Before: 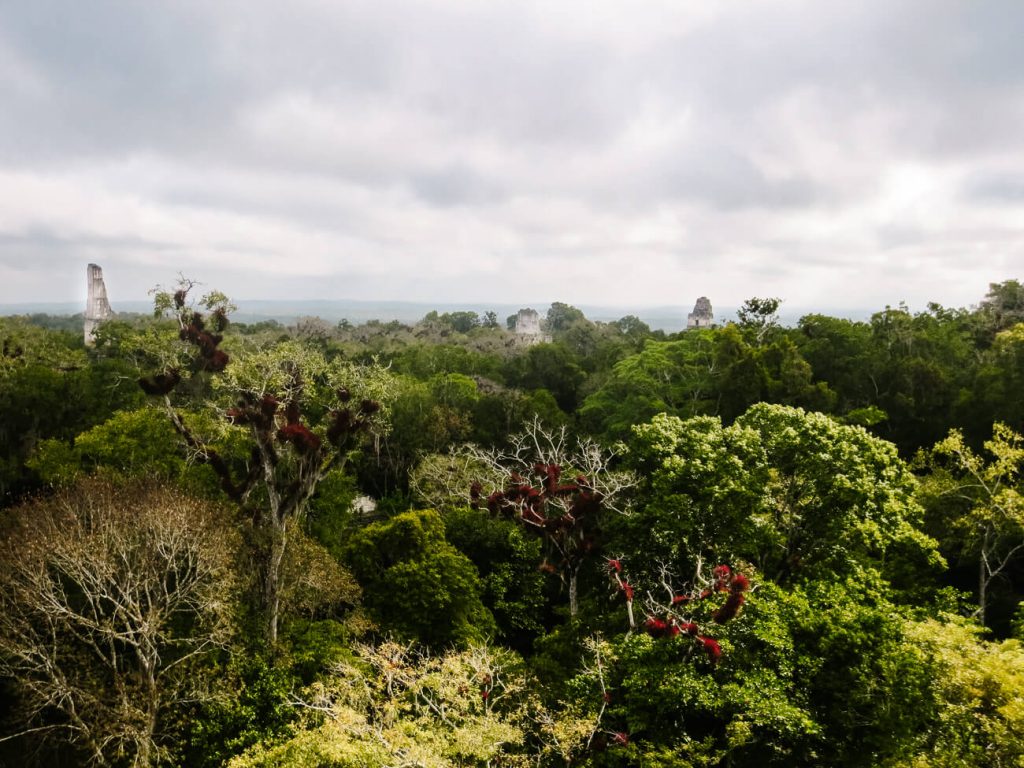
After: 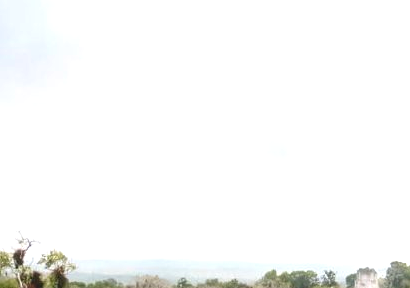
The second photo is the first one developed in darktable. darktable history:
exposure: exposure 0.78 EV, compensate exposure bias true, compensate highlight preservation false
crop: left 15.767%, top 5.443%, right 44.176%, bottom 56.961%
